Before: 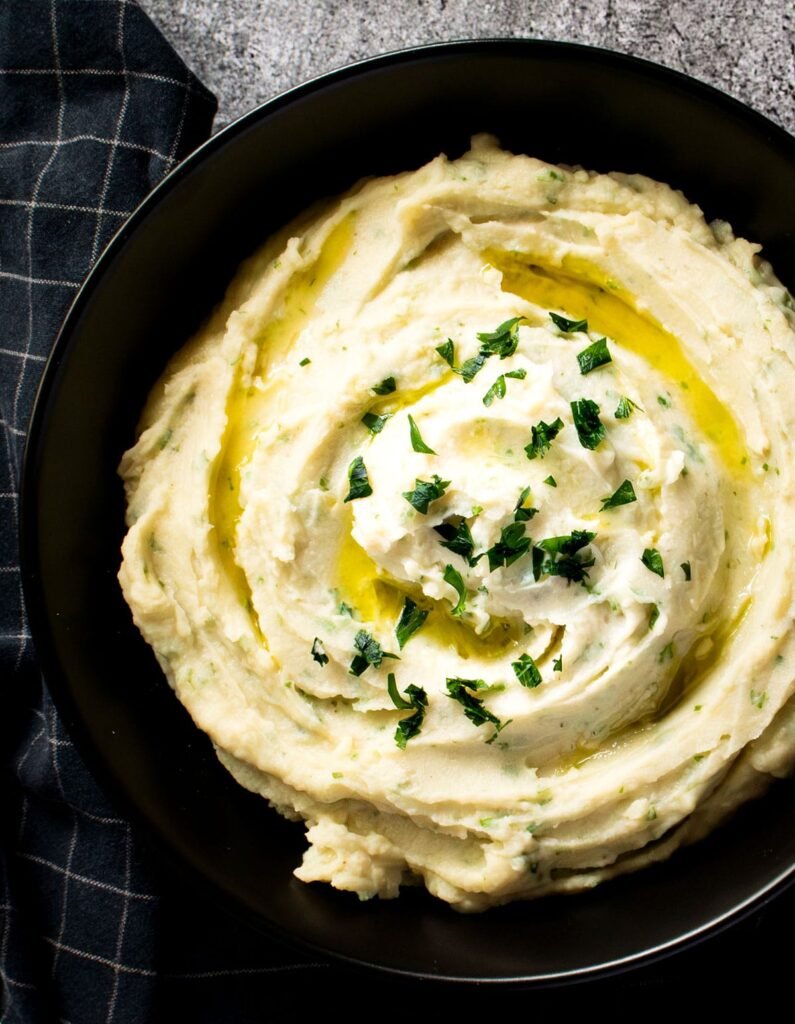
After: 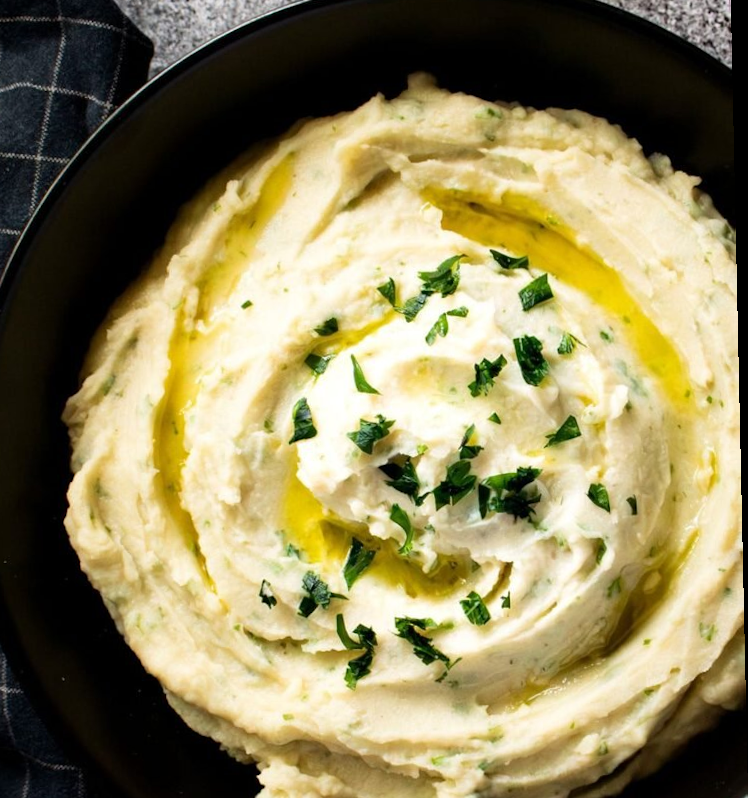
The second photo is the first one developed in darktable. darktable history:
rotate and perspective: rotation -1.24°, automatic cropping off
crop: left 8.155%, top 6.611%, bottom 15.385%
